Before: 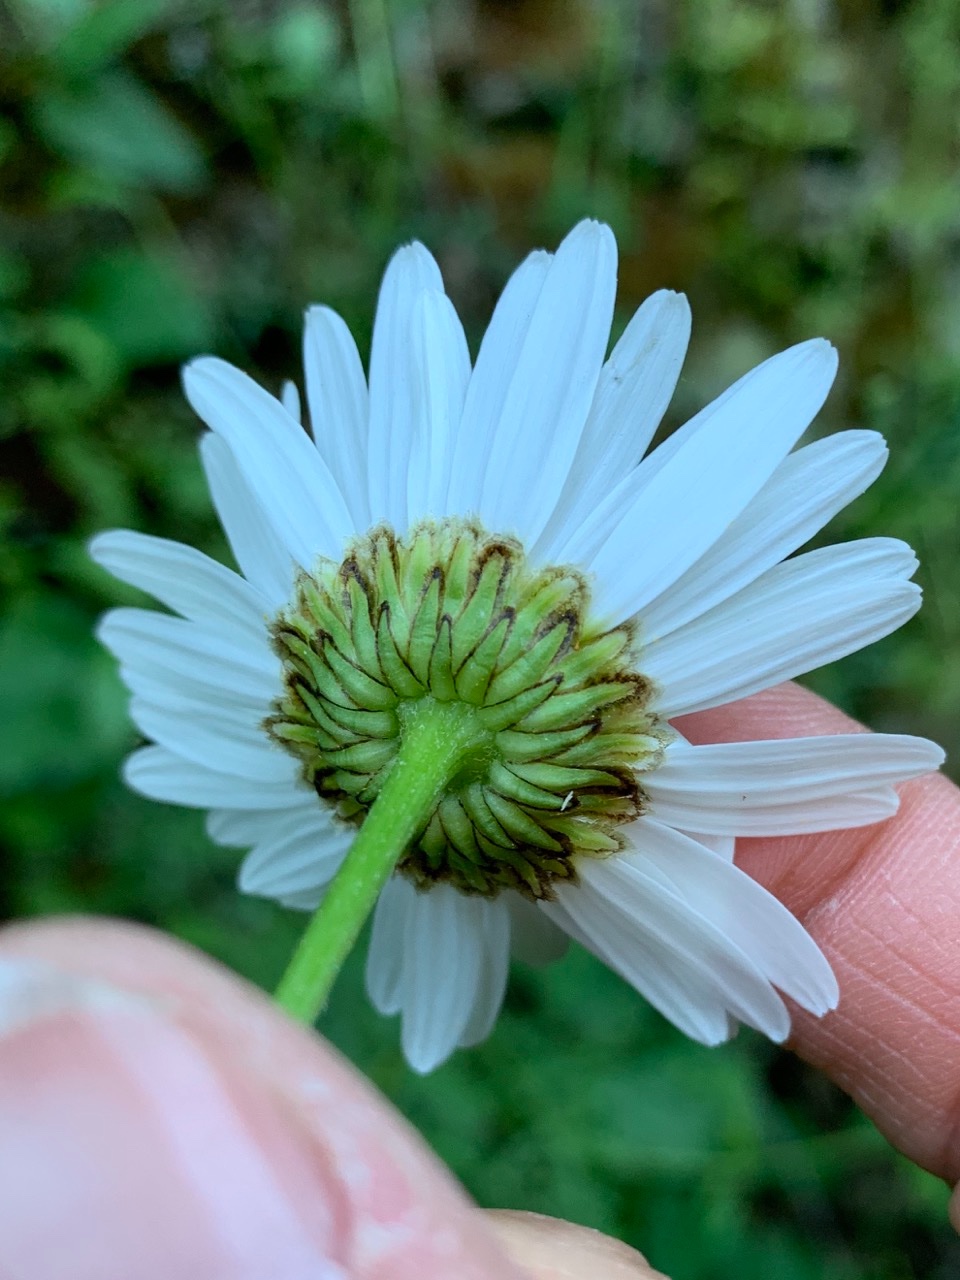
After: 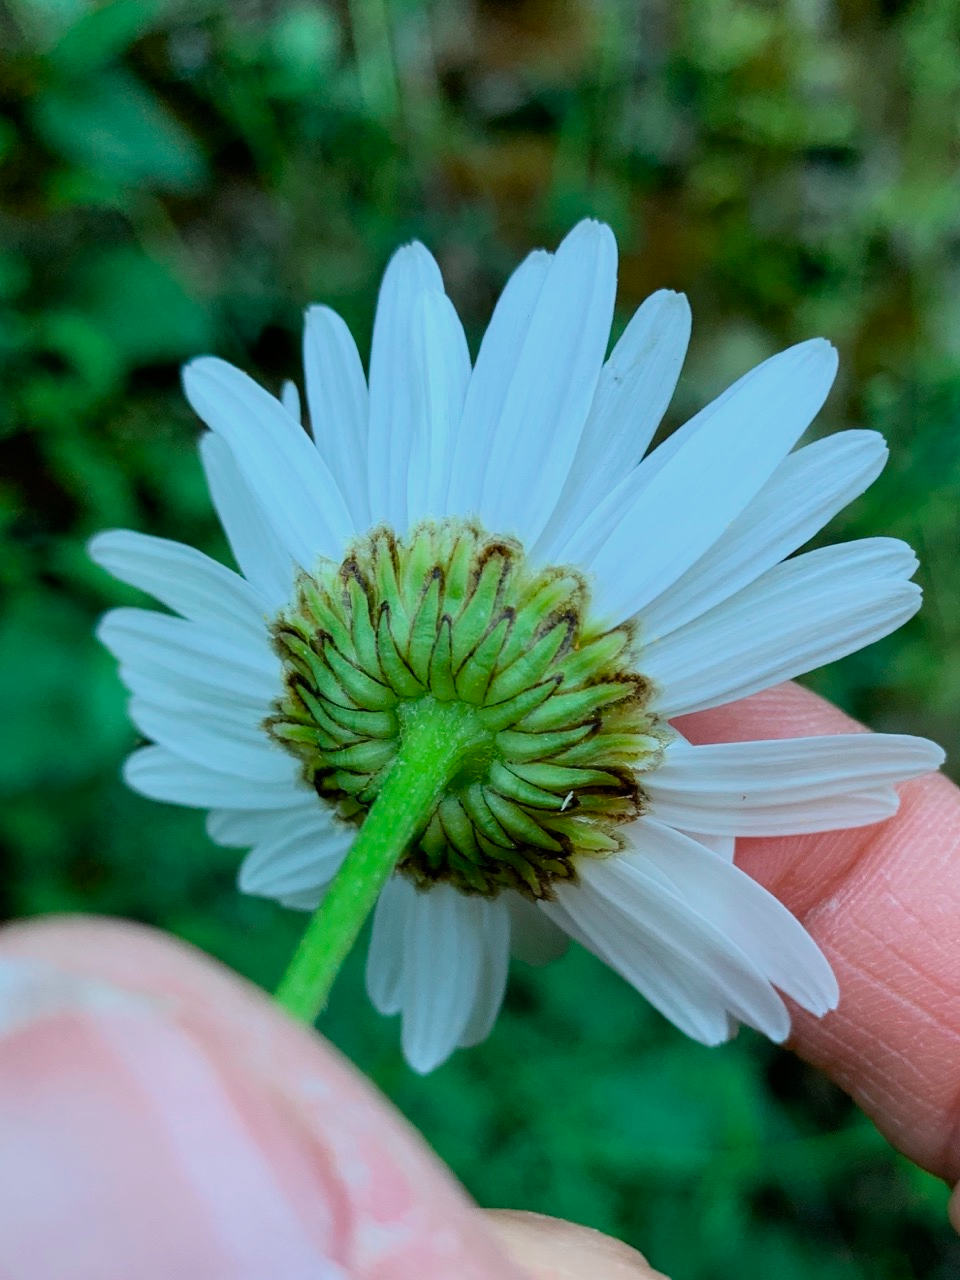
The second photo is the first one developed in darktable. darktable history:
filmic rgb: black relative exposure -14.19 EV, white relative exposure 3.39 EV, hardness 7.89, preserve chrominance max RGB
